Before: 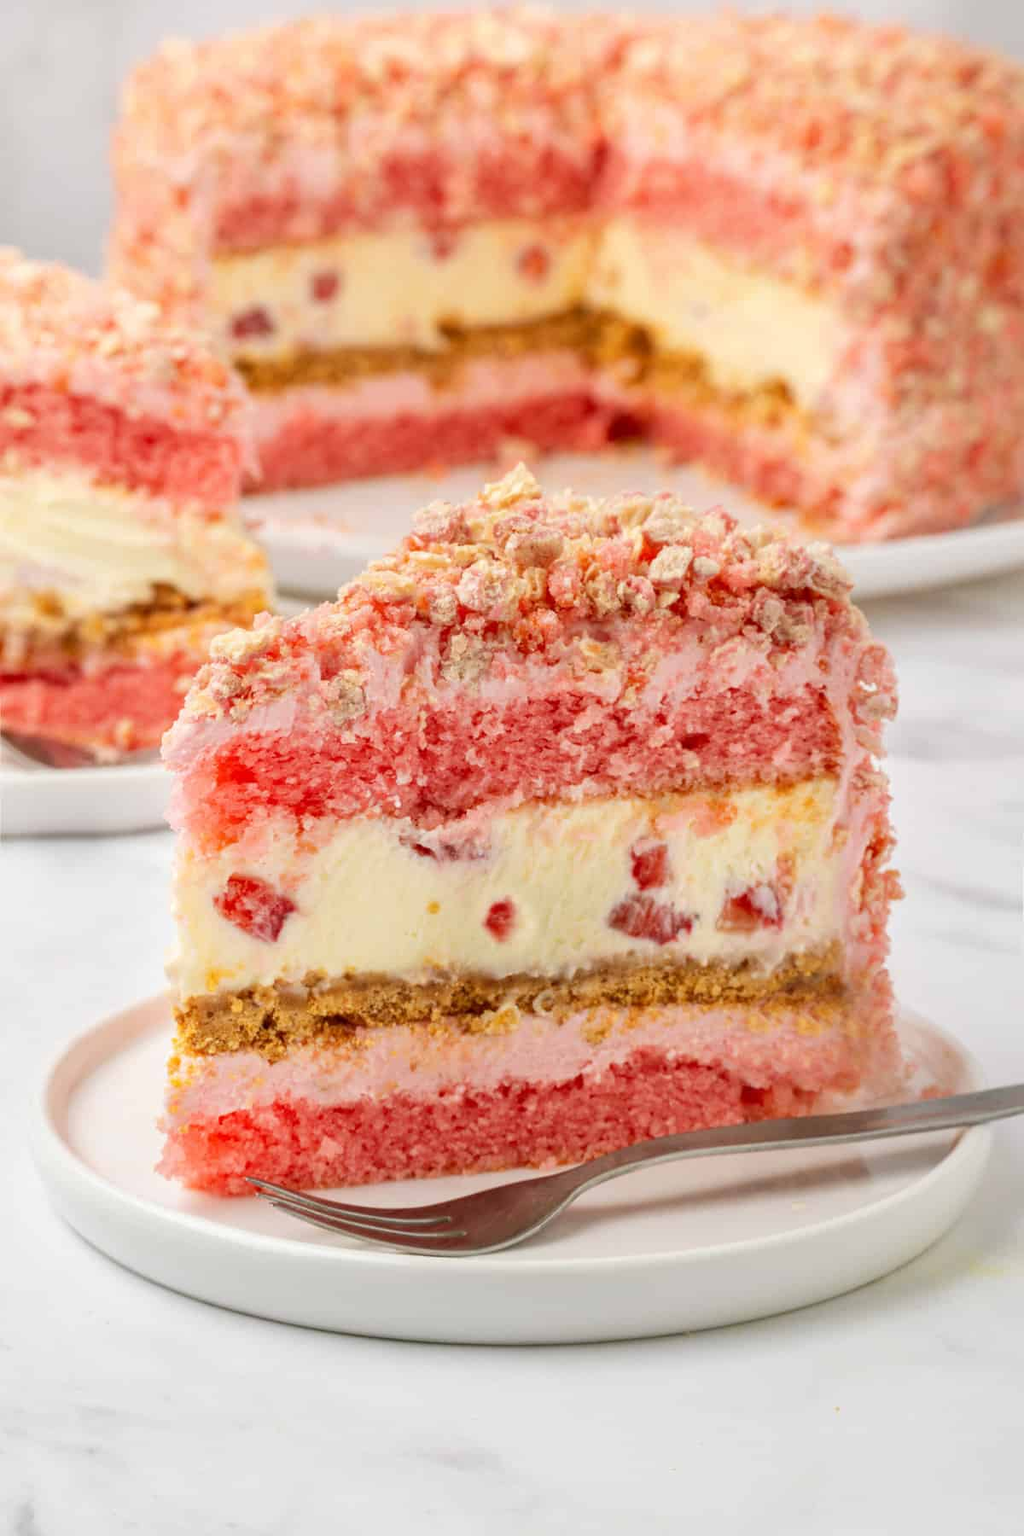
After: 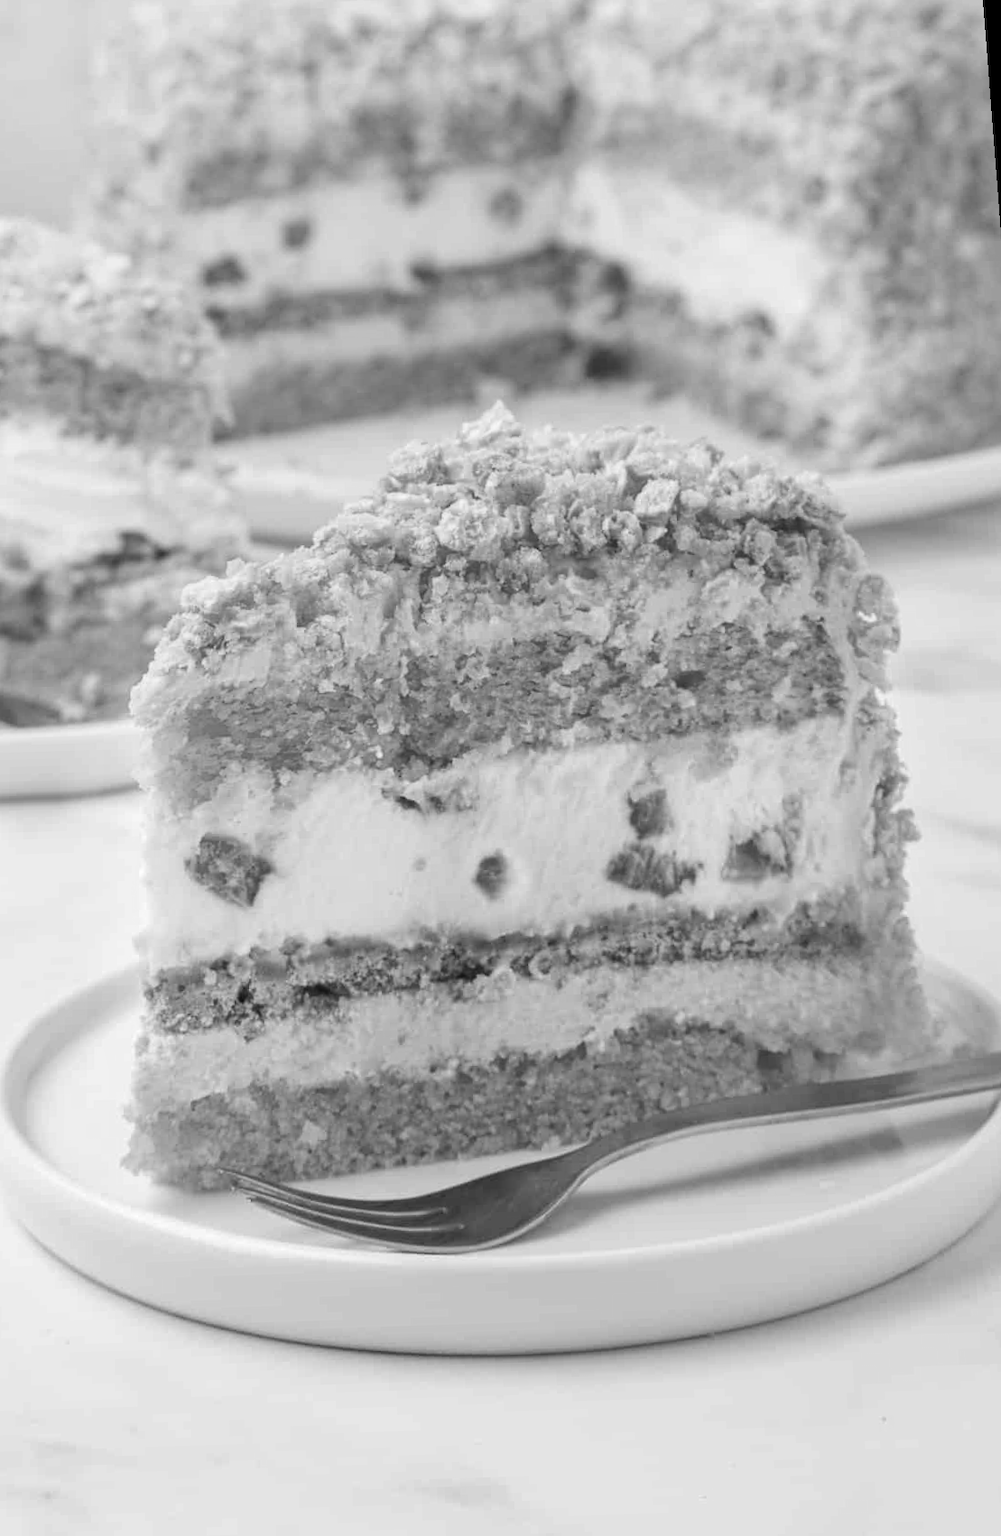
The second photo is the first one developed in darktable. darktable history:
monochrome: size 3.1
rotate and perspective: rotation -1.68°, lens shift (vertical) -0.146, crop left 0.049, crop right 0.912, crop top 0.032, crop bottom 0.96
